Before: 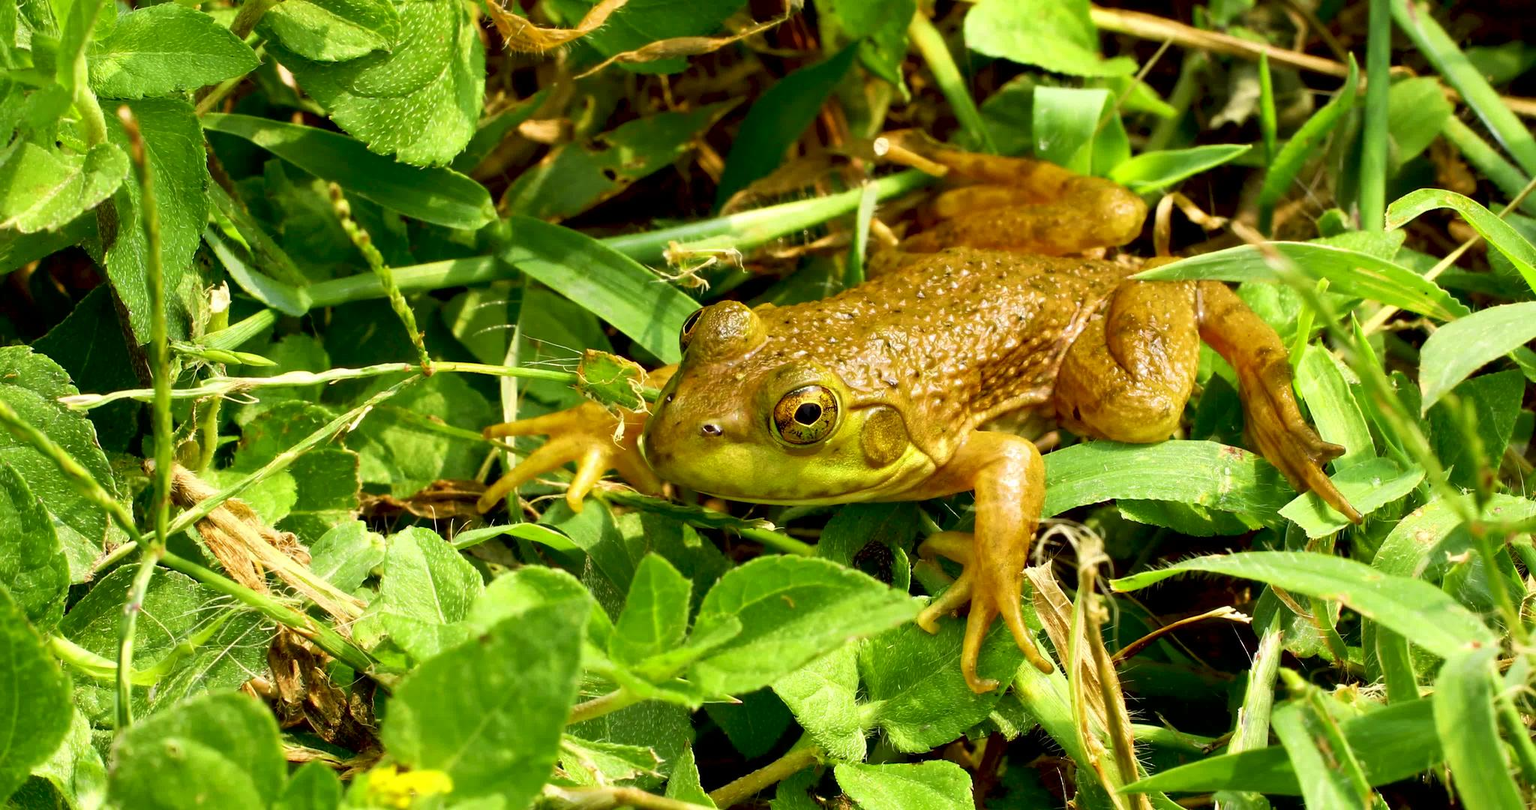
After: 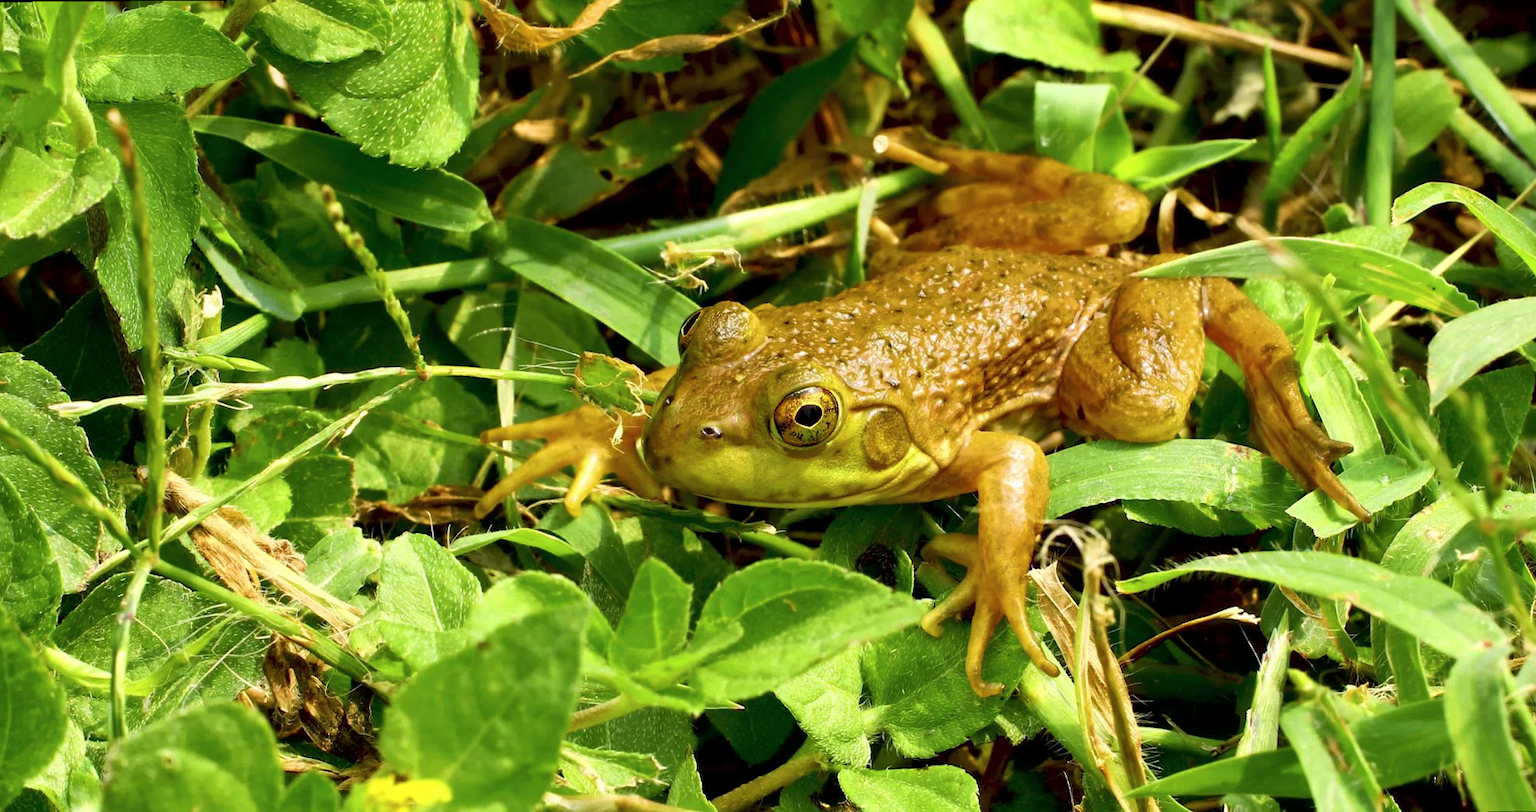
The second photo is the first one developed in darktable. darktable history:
rotate and perspective: rotation -0.45°, automatic cropping original format, crop left 0.008, crop right 0.992, crop top 0.012, crop bottom 0.988
contrast brightness saturation: saturation -0.05
